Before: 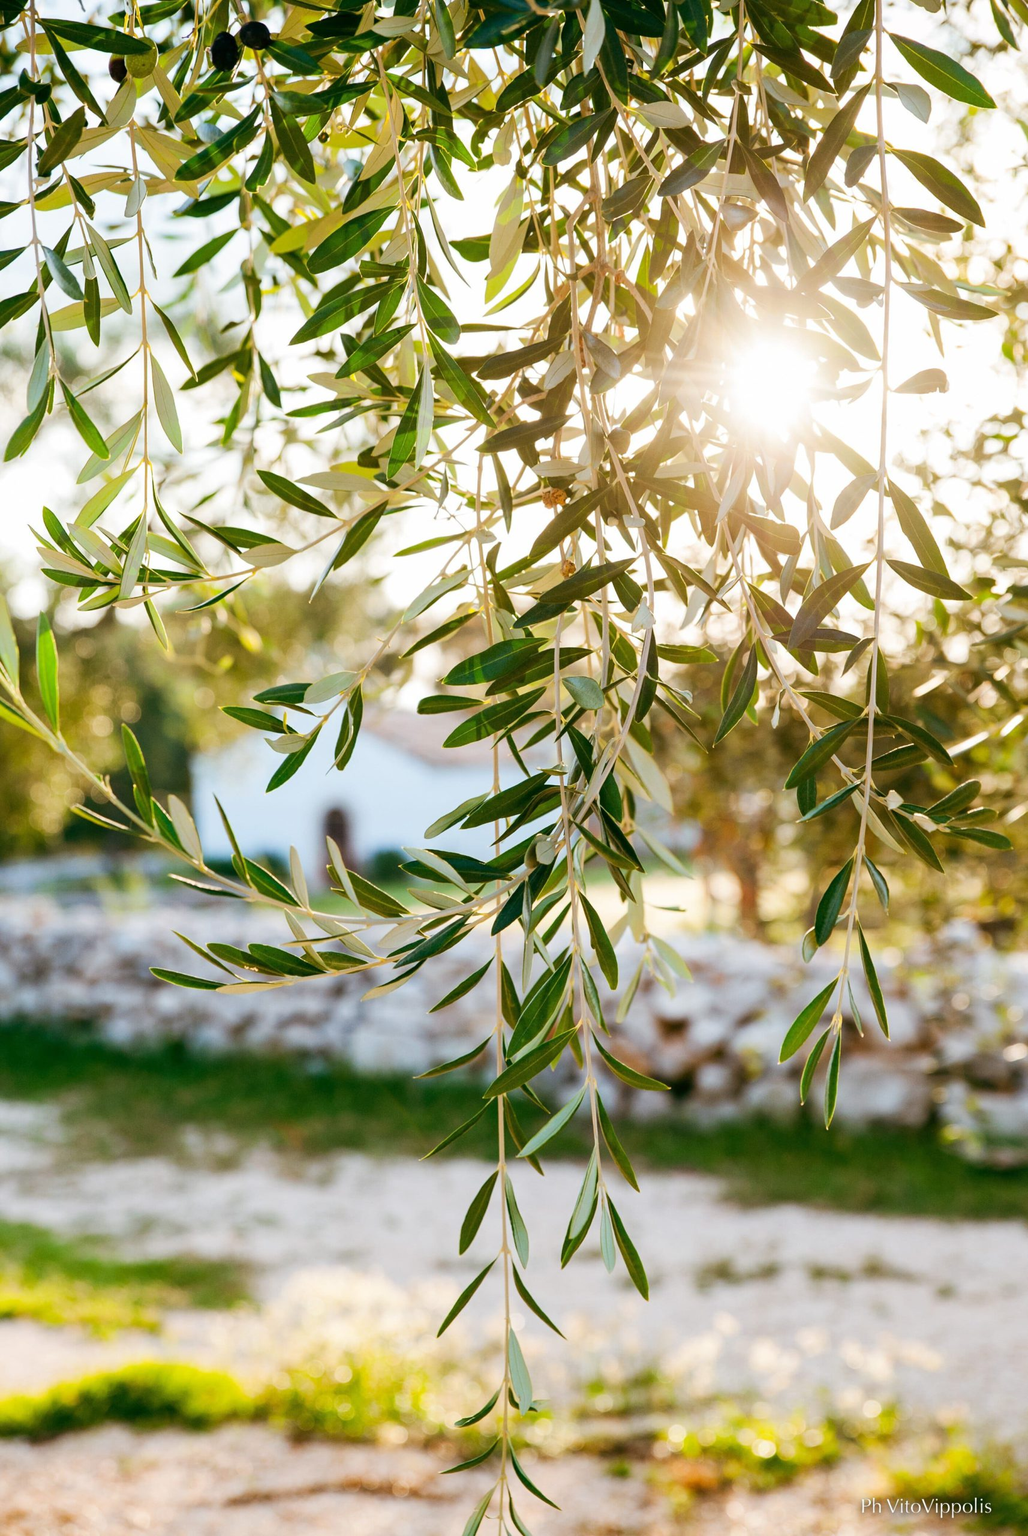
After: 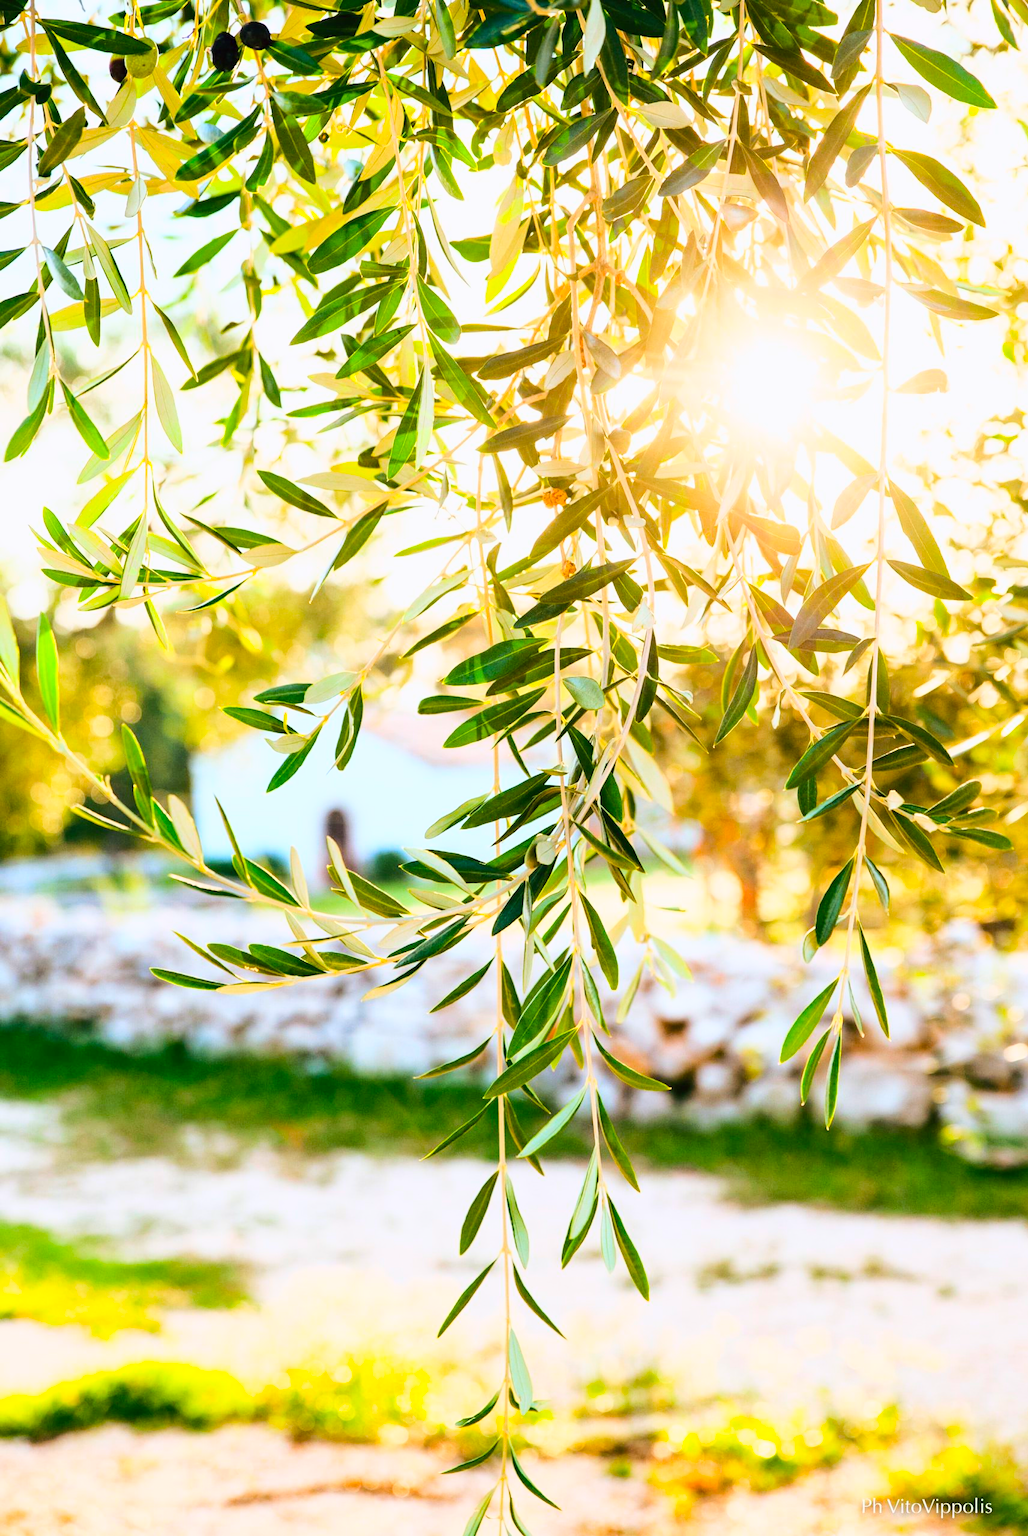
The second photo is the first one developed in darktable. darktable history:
base curve: curves: ch0 [(0, 0) (0.025, 0.046) (0.112, 0.277) (0.467, 0.74) (0.814, 0.929) (1, 0.942)]
color balance: lift [1, 1.001, 0.999, 1.001], gamma [1, 1.004, 1.007, 0.993], gain [1, 0.991, 0.987, 1.013], contrast 7.5%, contrast fulcrum 10%, output saturation 115%
